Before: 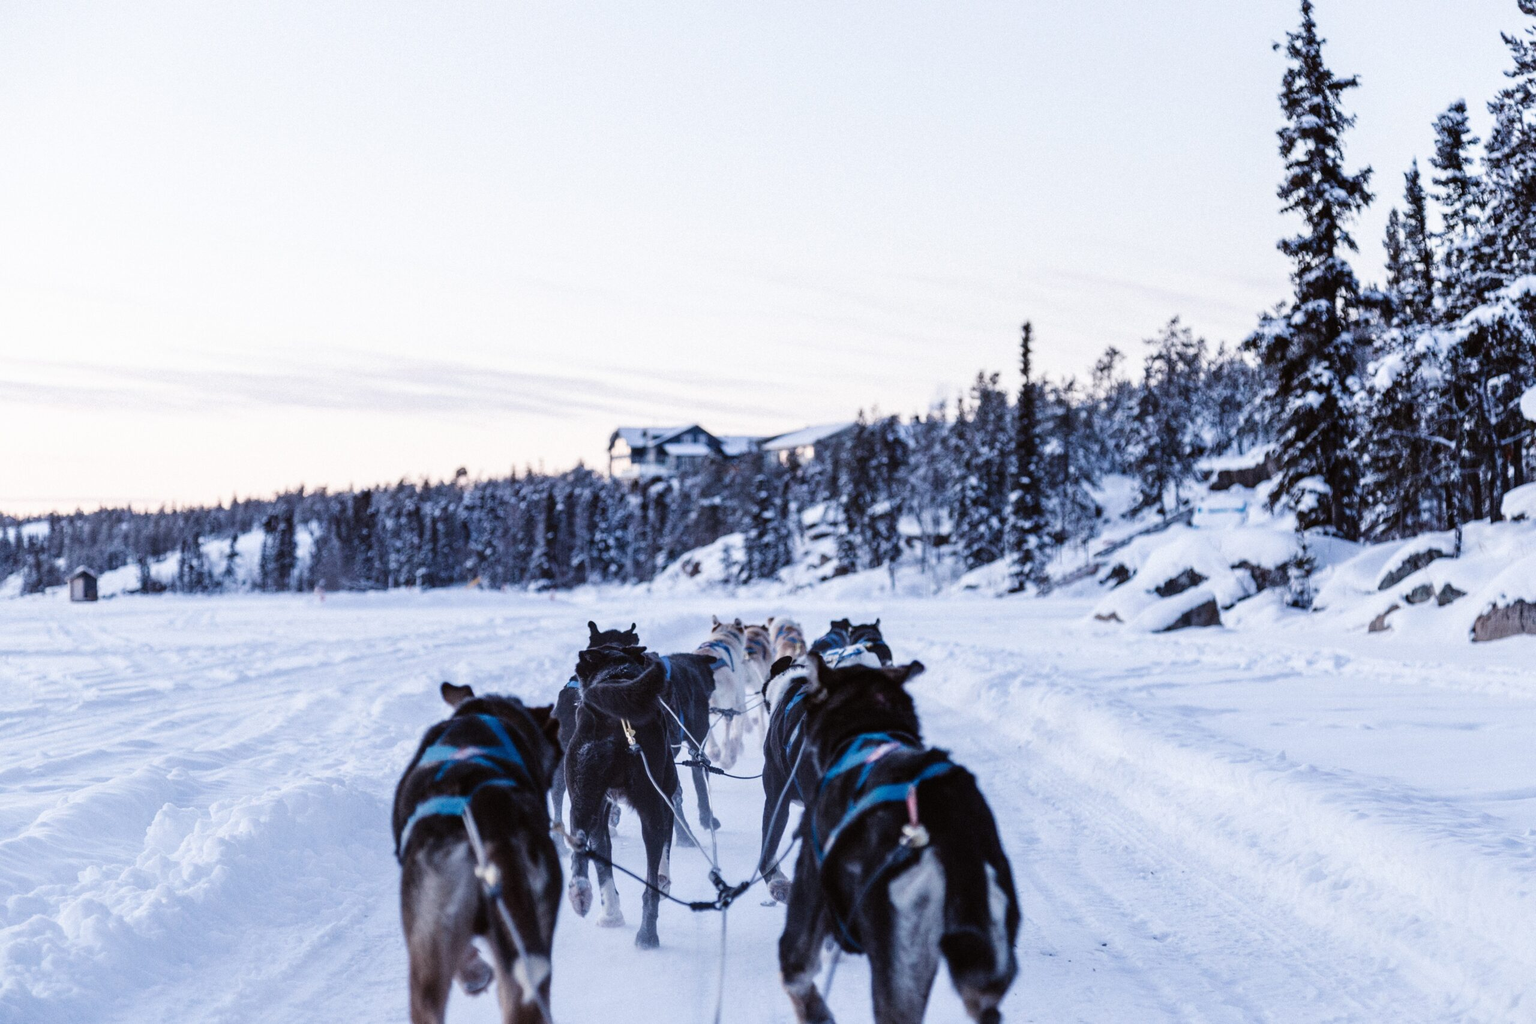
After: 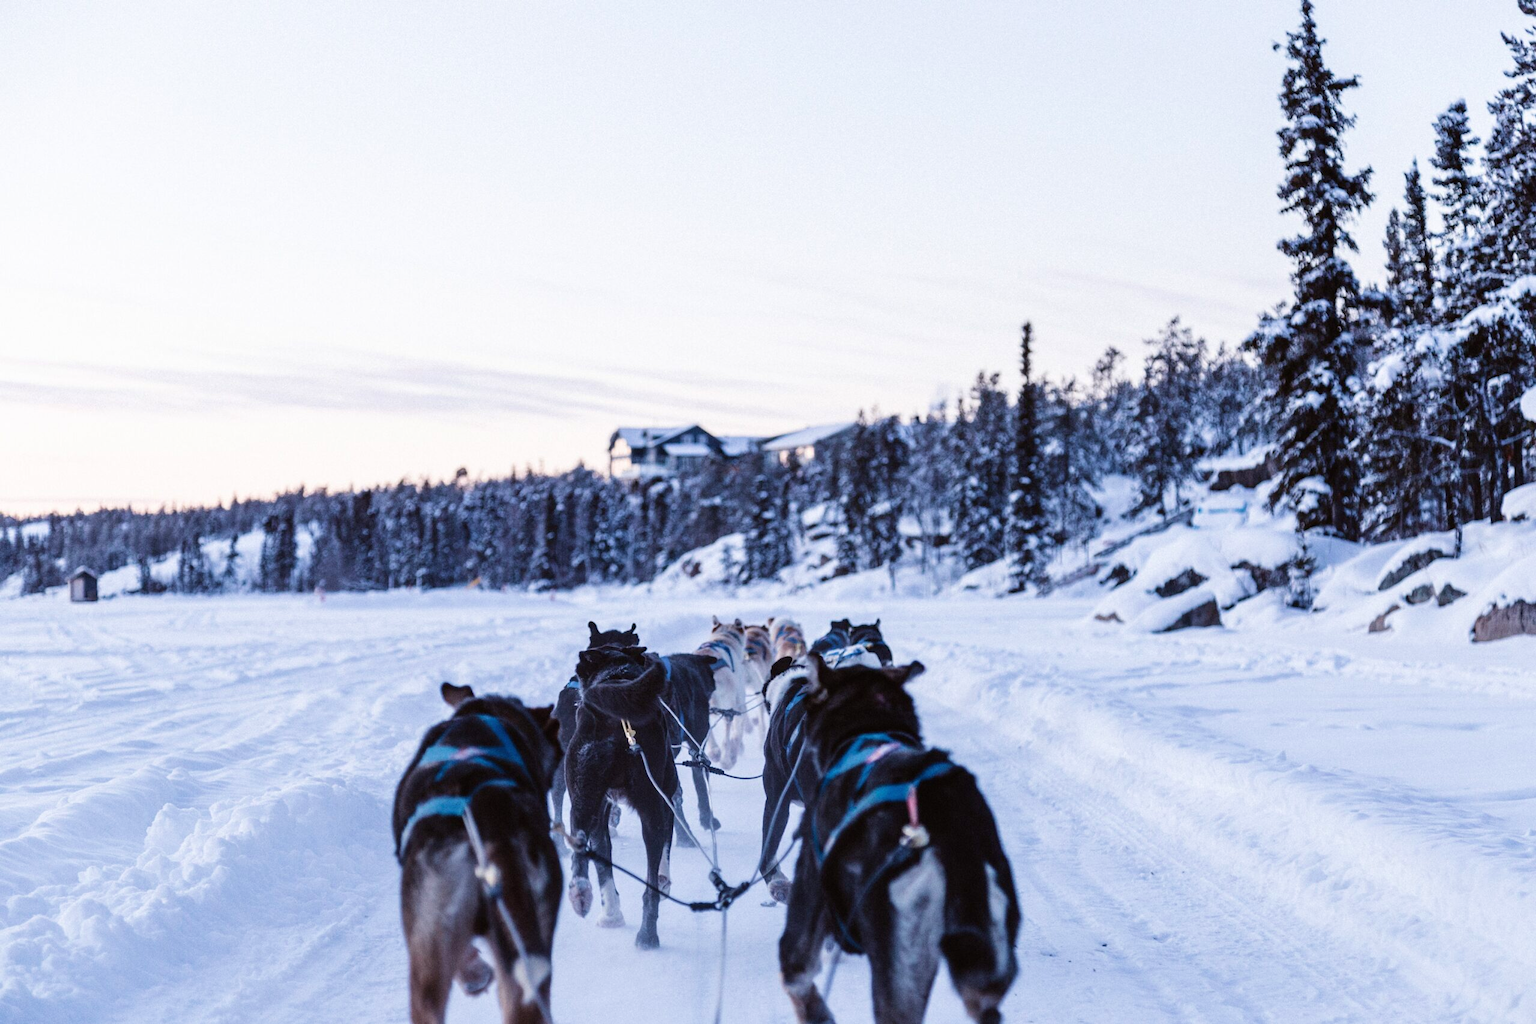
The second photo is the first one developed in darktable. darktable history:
velvia: on, module defaults
exposure: black level correction 0, compensate exposure bias true, compensate highlight preservation false
